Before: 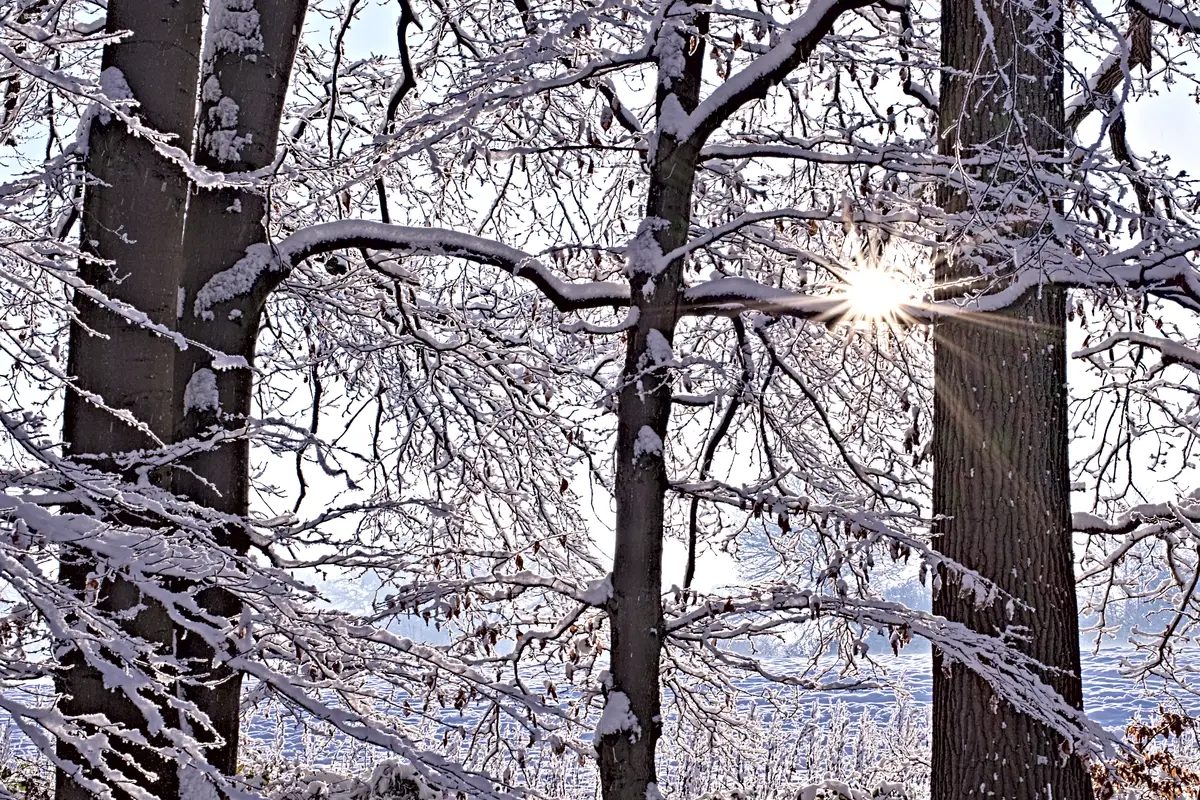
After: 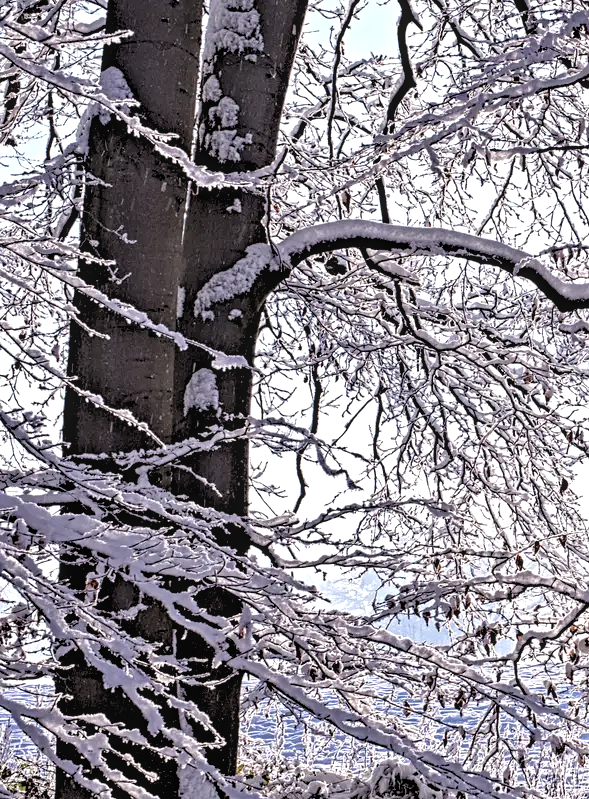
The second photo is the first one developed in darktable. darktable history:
local contrast: on, module defaults
crop and rotate: left 0%, top 0%, right 50.845%
rgb levels: levels [[0.01, 0.419, 0.839], [0, 0.5, 1], [0, 0.5, 1]]
